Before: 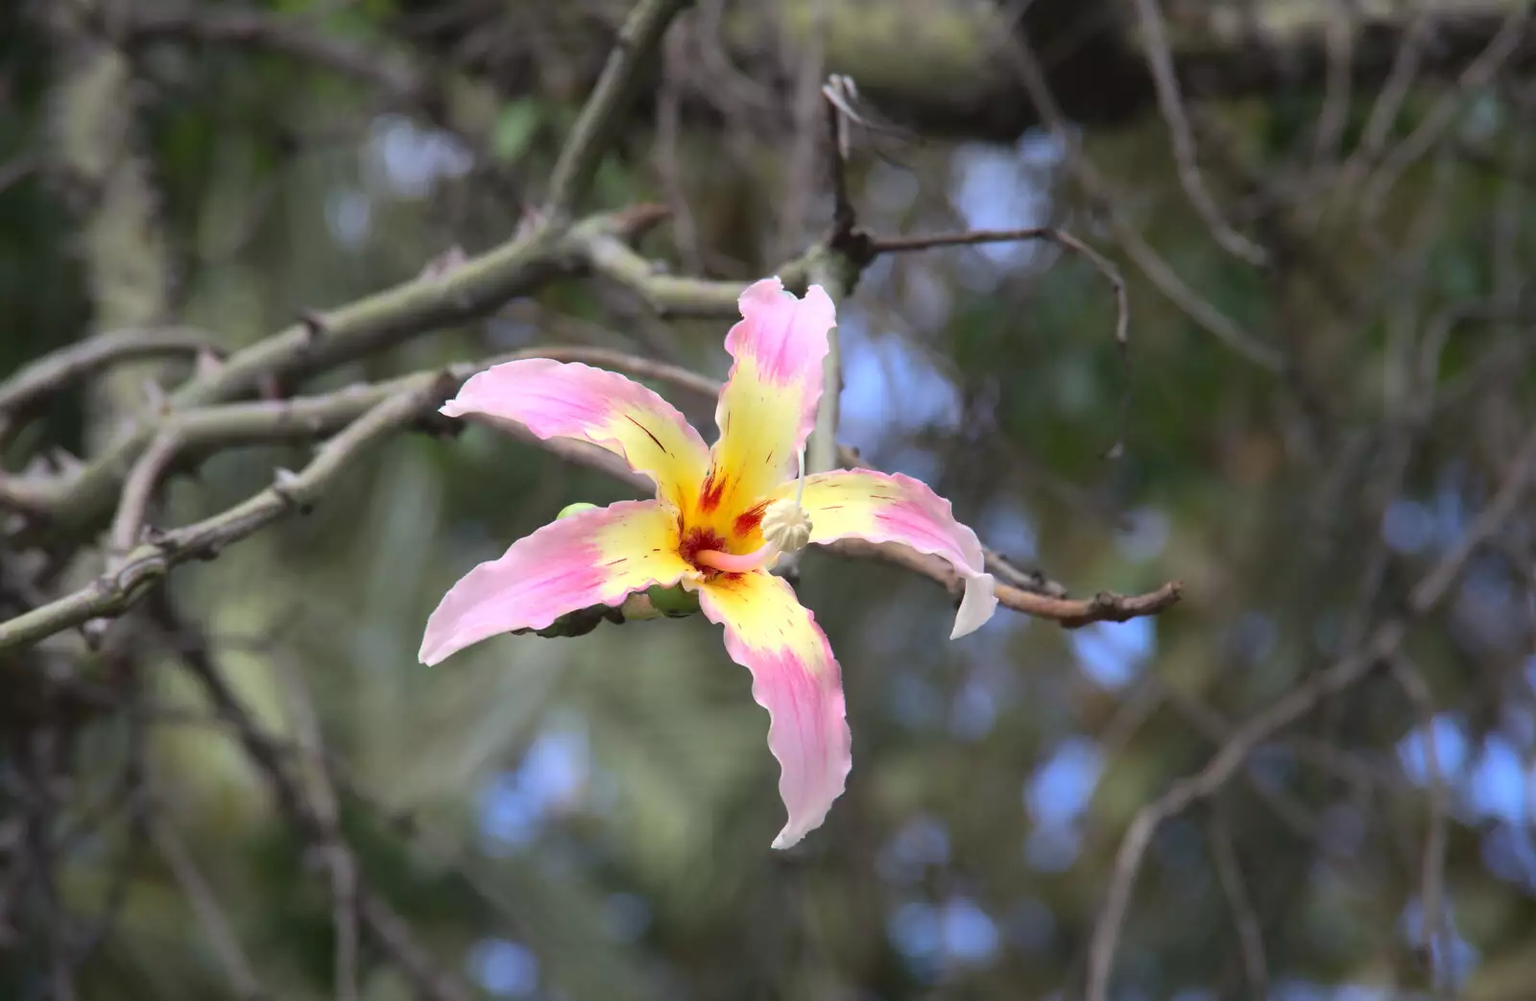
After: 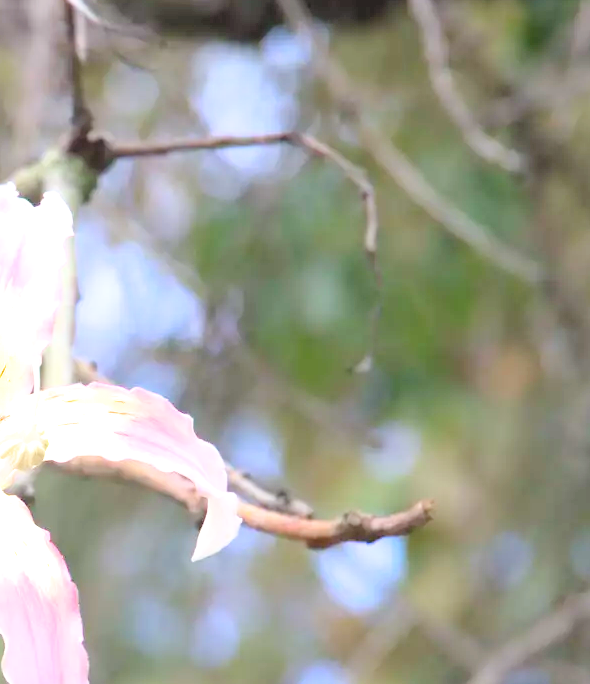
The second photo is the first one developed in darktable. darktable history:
exposure: black level correction 0, exposure 1.1 EV, compensate exposure bias true, compensate highlight preservation false
levels: levels [0.072, 0.414, 0.976]
filmic rgb: black relative exposure -9.5 EV, white relative exposure 3.02 EV, hardness 6.12
crop and rotate: left 49.936%, top 10.094%, right 13.136%, bottom 24.256%
